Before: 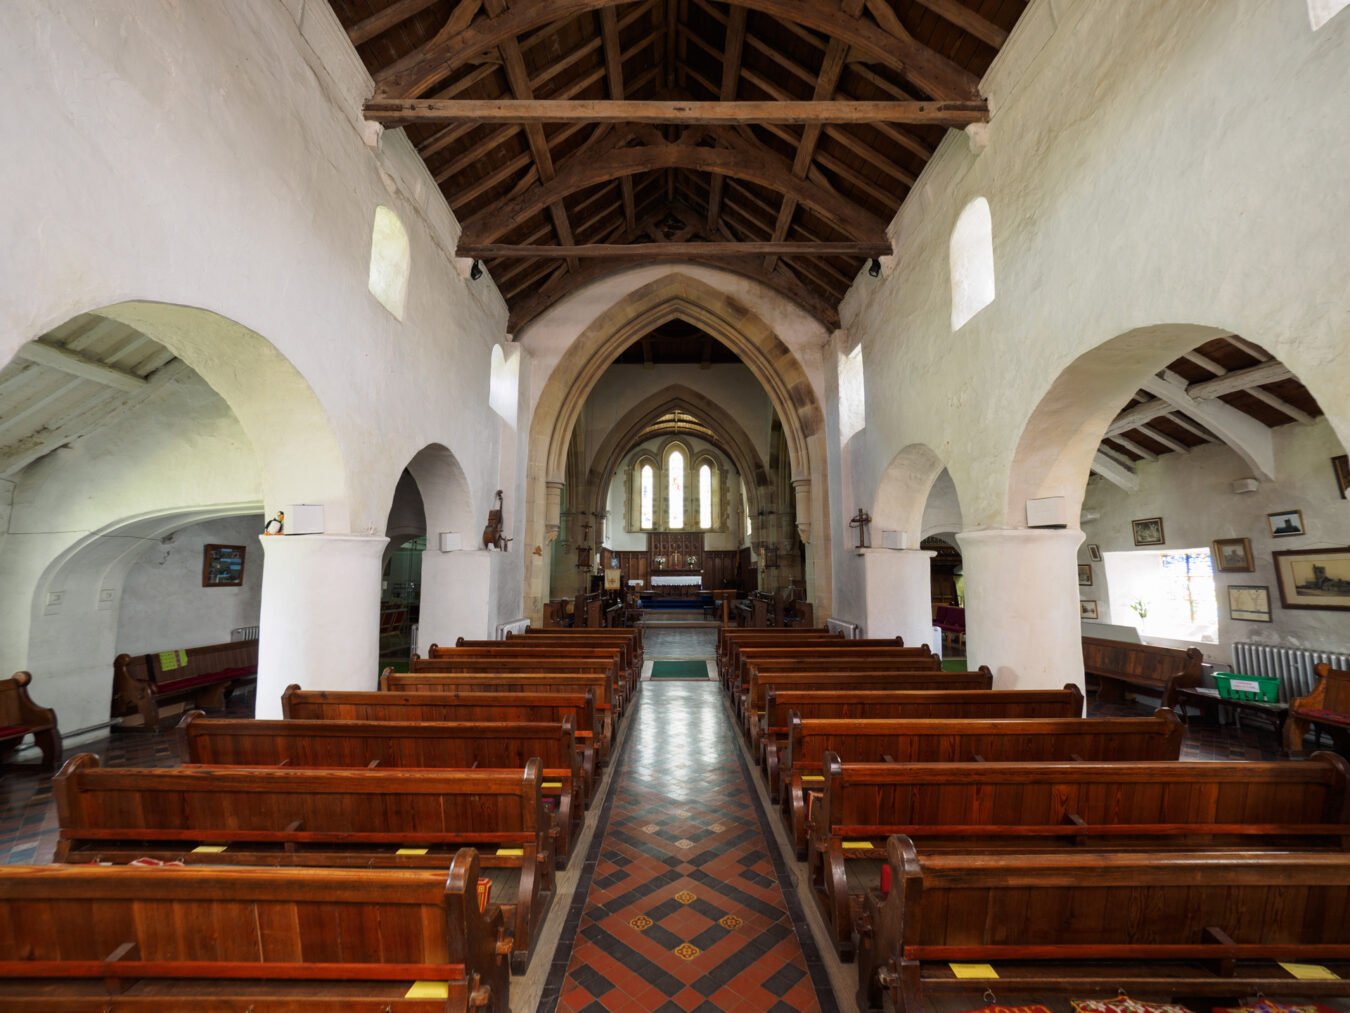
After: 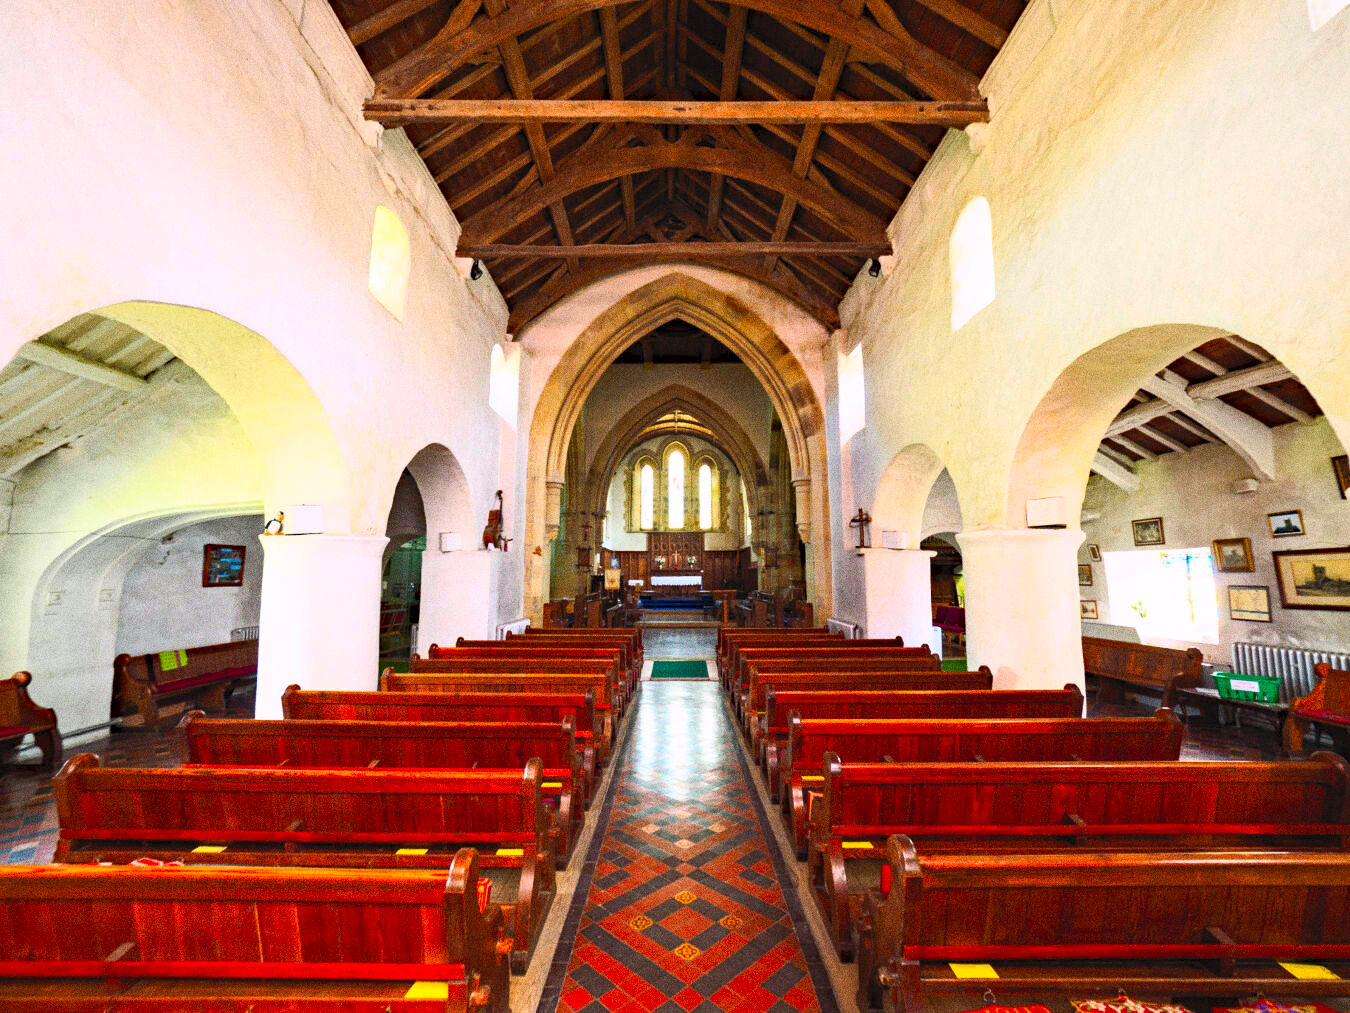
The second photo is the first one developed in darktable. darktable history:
color correction: highlights a* 1.59, highlights b* -1.7, saturation 2.48
contrast brightness saturation: contrast 0.43, brightness 0.56, saturation -0.19
grain: coarseness 0.09 ISO, strength 40%
haze removal: strength 0.29, distance 0.25, compatibility mode true, adaptive false
